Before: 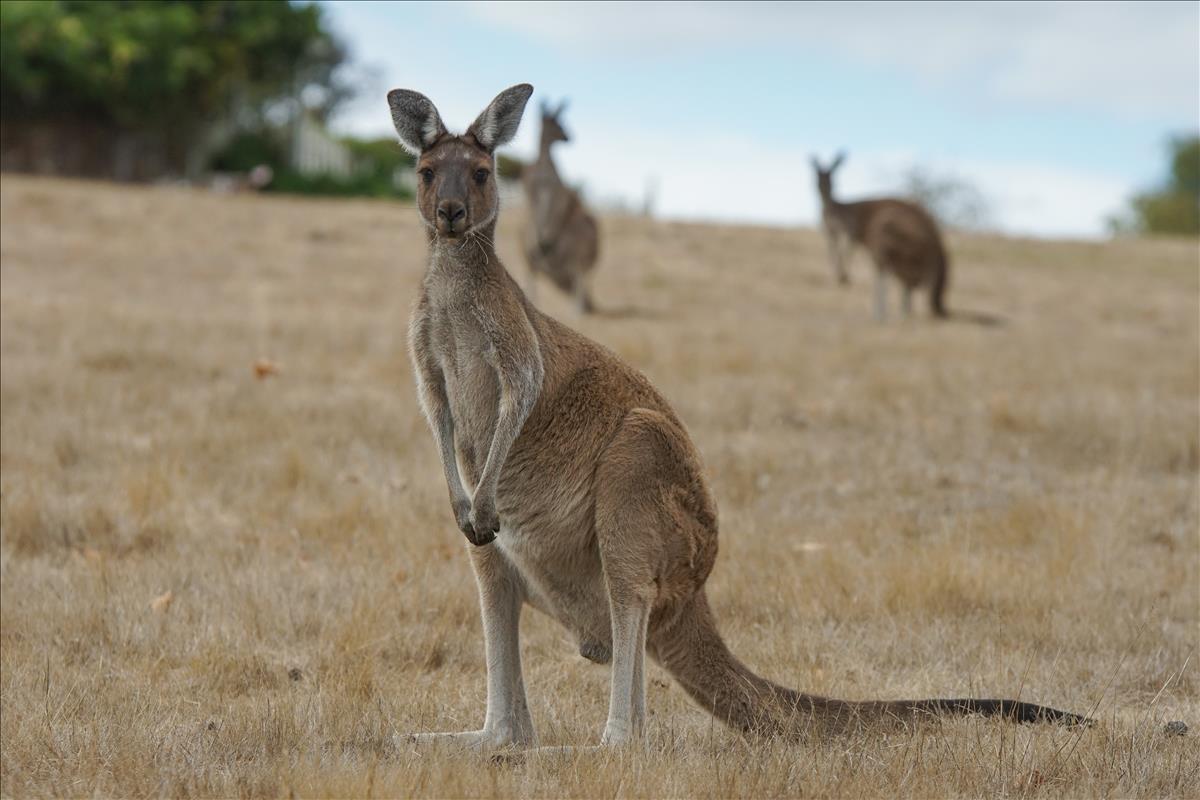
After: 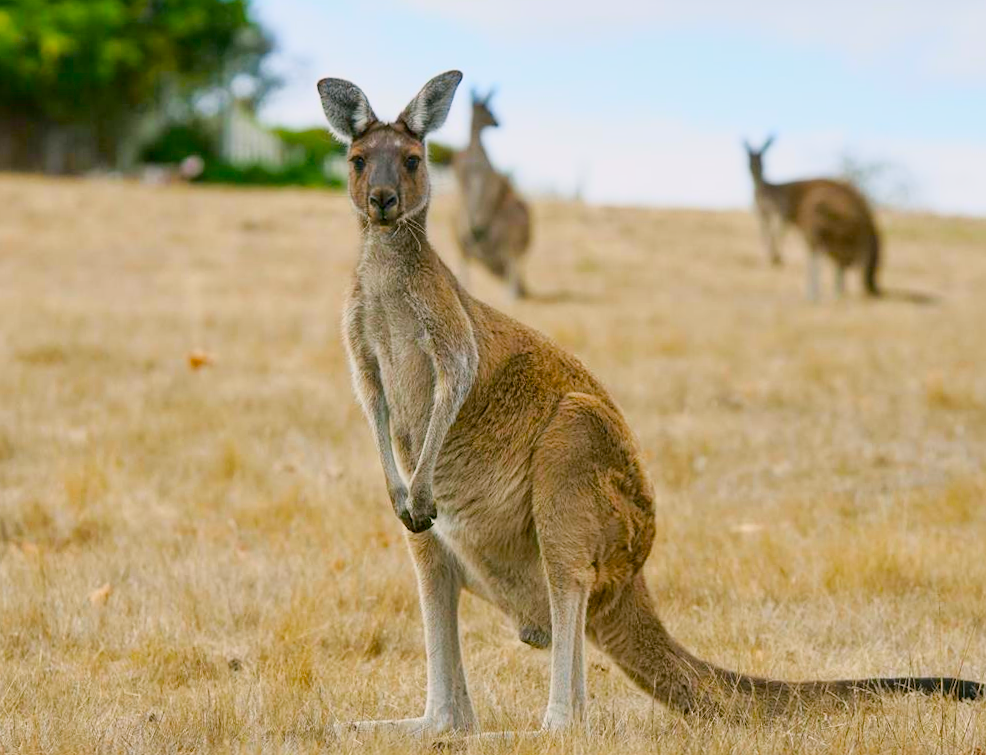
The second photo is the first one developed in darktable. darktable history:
crop and rotate: angle 1°, left 4.281%, top 0.642%, right 11.383%, bottom 2.486%
base curve: curves: ch0 [(0, 0) (0.028, 0.03) (0.121, 0.232) (0.46, 0.748) (0.859, 0.968) (1, 1)]
levels: levels [0, 0.476, 0.951]
color balance rgb: global offset › luminance -0.5%, perceptual saturation grading › highlights -17.77%, perceptual saturation grading › mid-tones 33.1%, perceptual saturation grading › shadows 50.52%, perceptual brilliance grading › highlights 10.8%, perceptual brilliance grading › shadows -10.8%, global vibrance 24.22%, contrast -25%
shadows and highlights: radius 121.13, shadows 21.4, white point adjustment -9.72, highlights -14.39, soften with gaussian
color correction: highlights a* 4.02, highlights b* 4.98, shadows a* -7.55, shadows b* 4.98
white balance: red 0.983, blue 1.036
